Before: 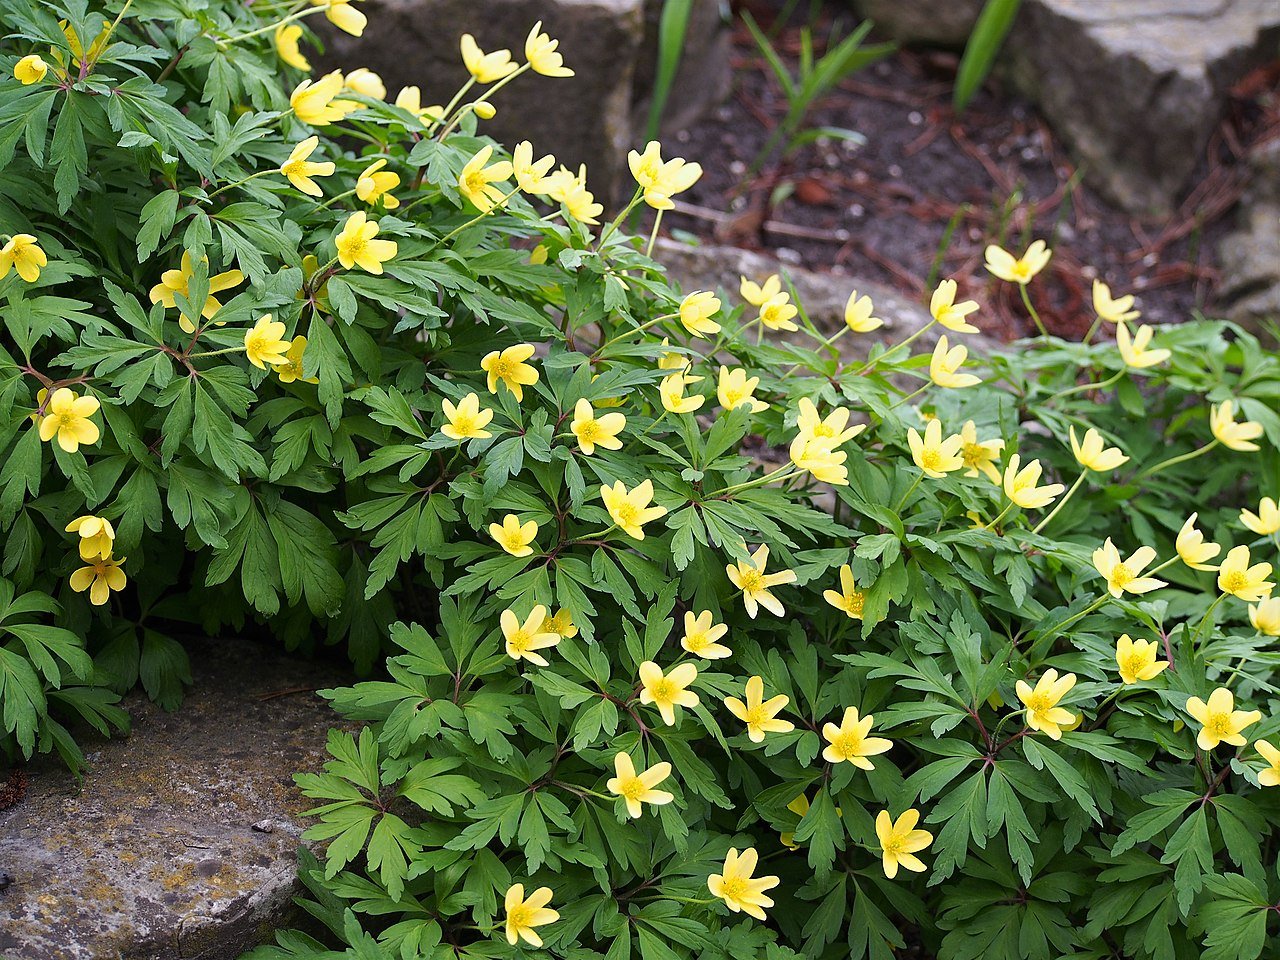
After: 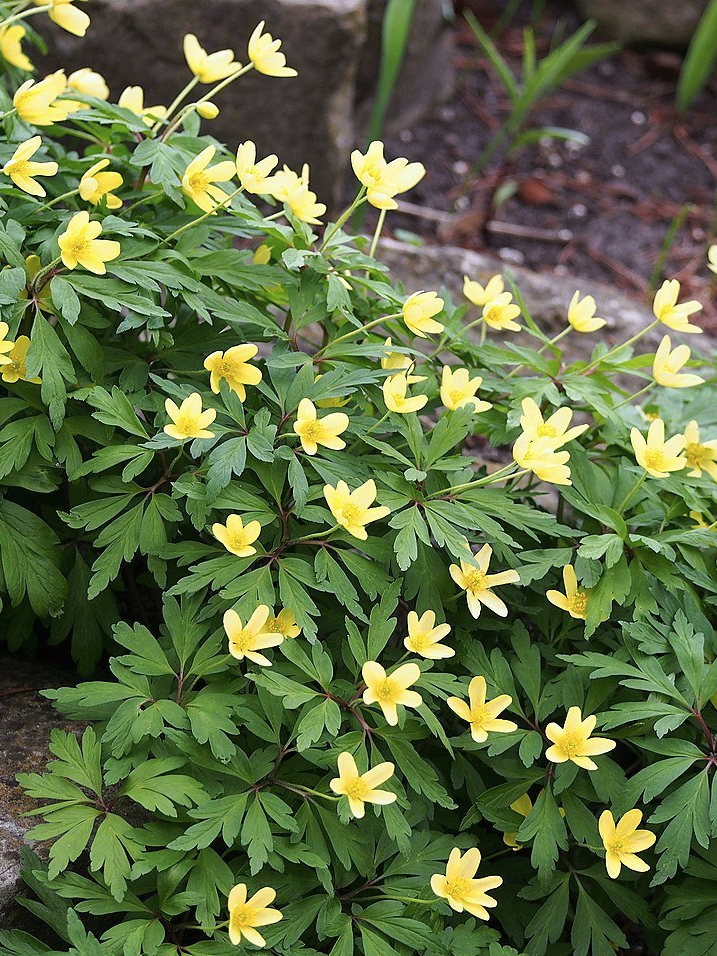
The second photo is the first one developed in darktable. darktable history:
crop: left 21.674%, right 22.086%
contrast brightness saturation: saturation -0.1
